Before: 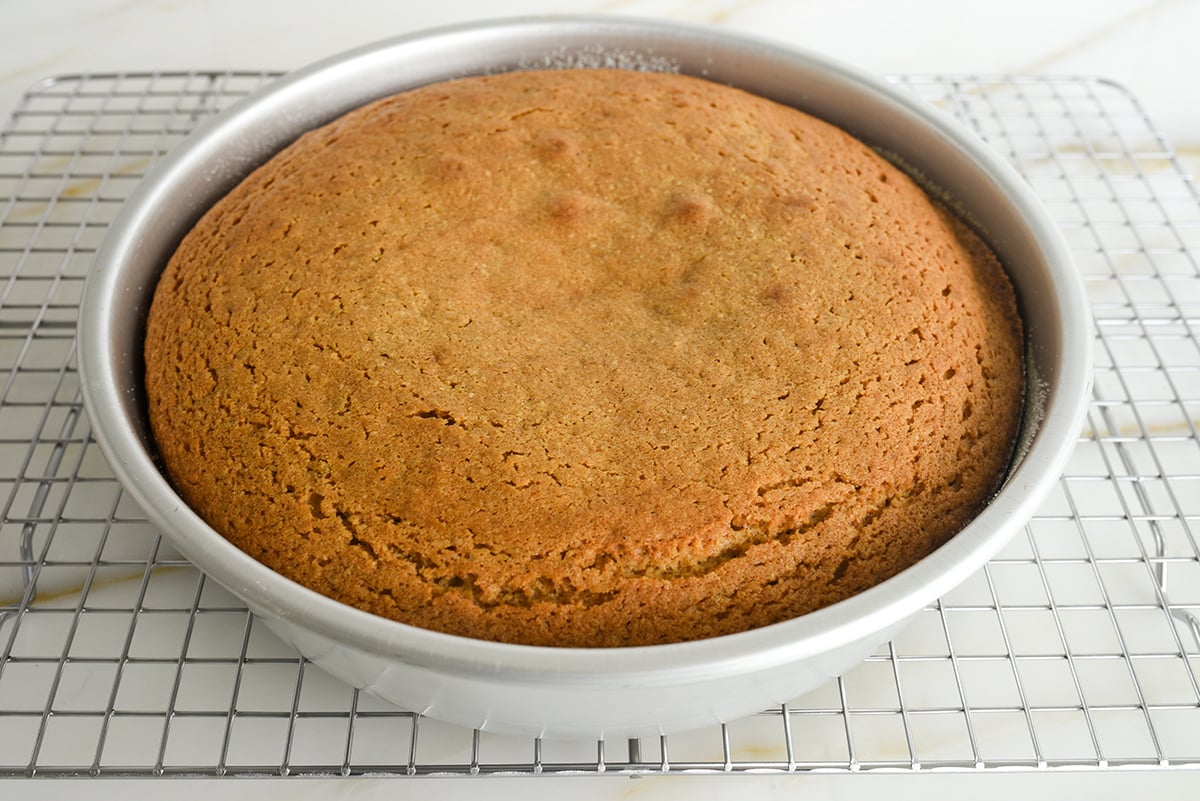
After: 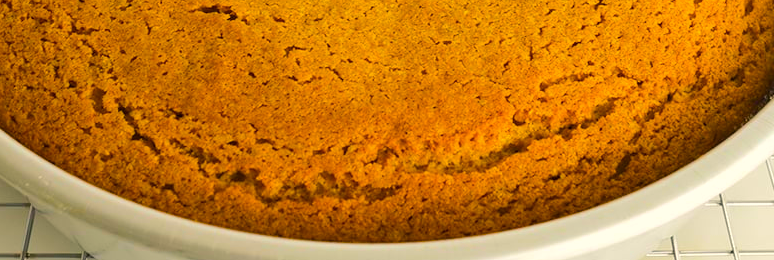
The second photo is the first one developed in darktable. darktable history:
color balance rgb: power › hue 329.32°, highlights gain › chroma 2.992%, highlights gain › hue 75.55°, linear chroma grading › global chroma 41.987%, perceptual saturation grading › global saturation 30.849%, perceptual brilliance grading › mid-tones 10.81%, perceptual brilliance grading › shadows 14.174%, global vibrance 27.743%
velvia: on, module defaults
crop: left 18.192%, top 50.619%, right 17.264%, bottom 16.891%
